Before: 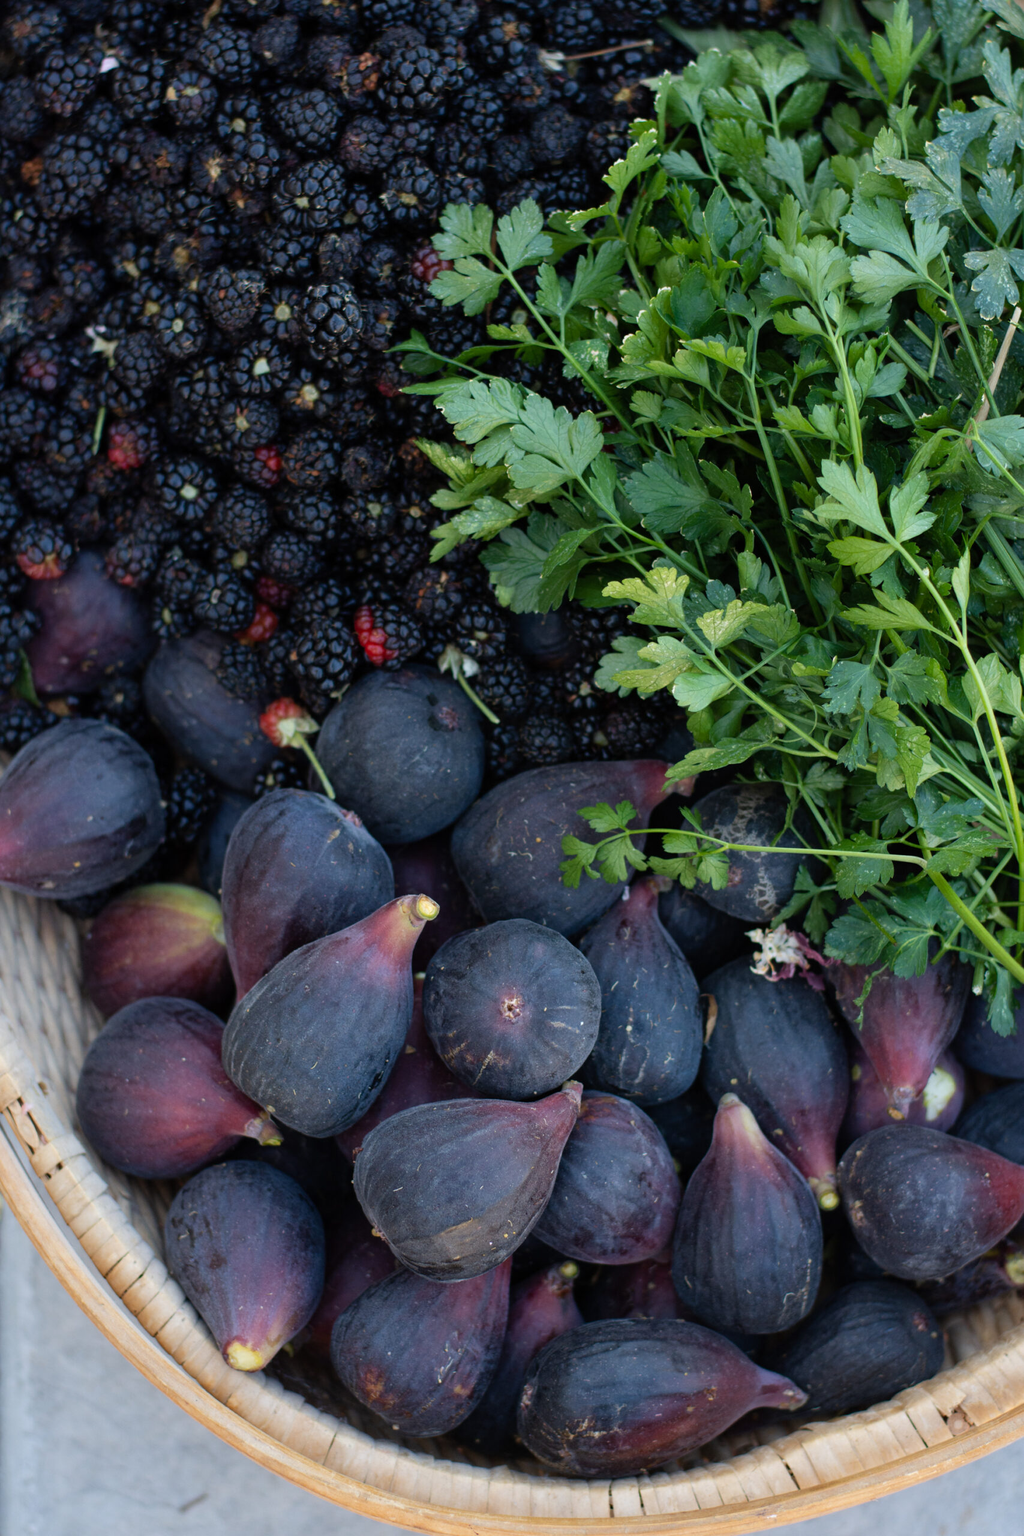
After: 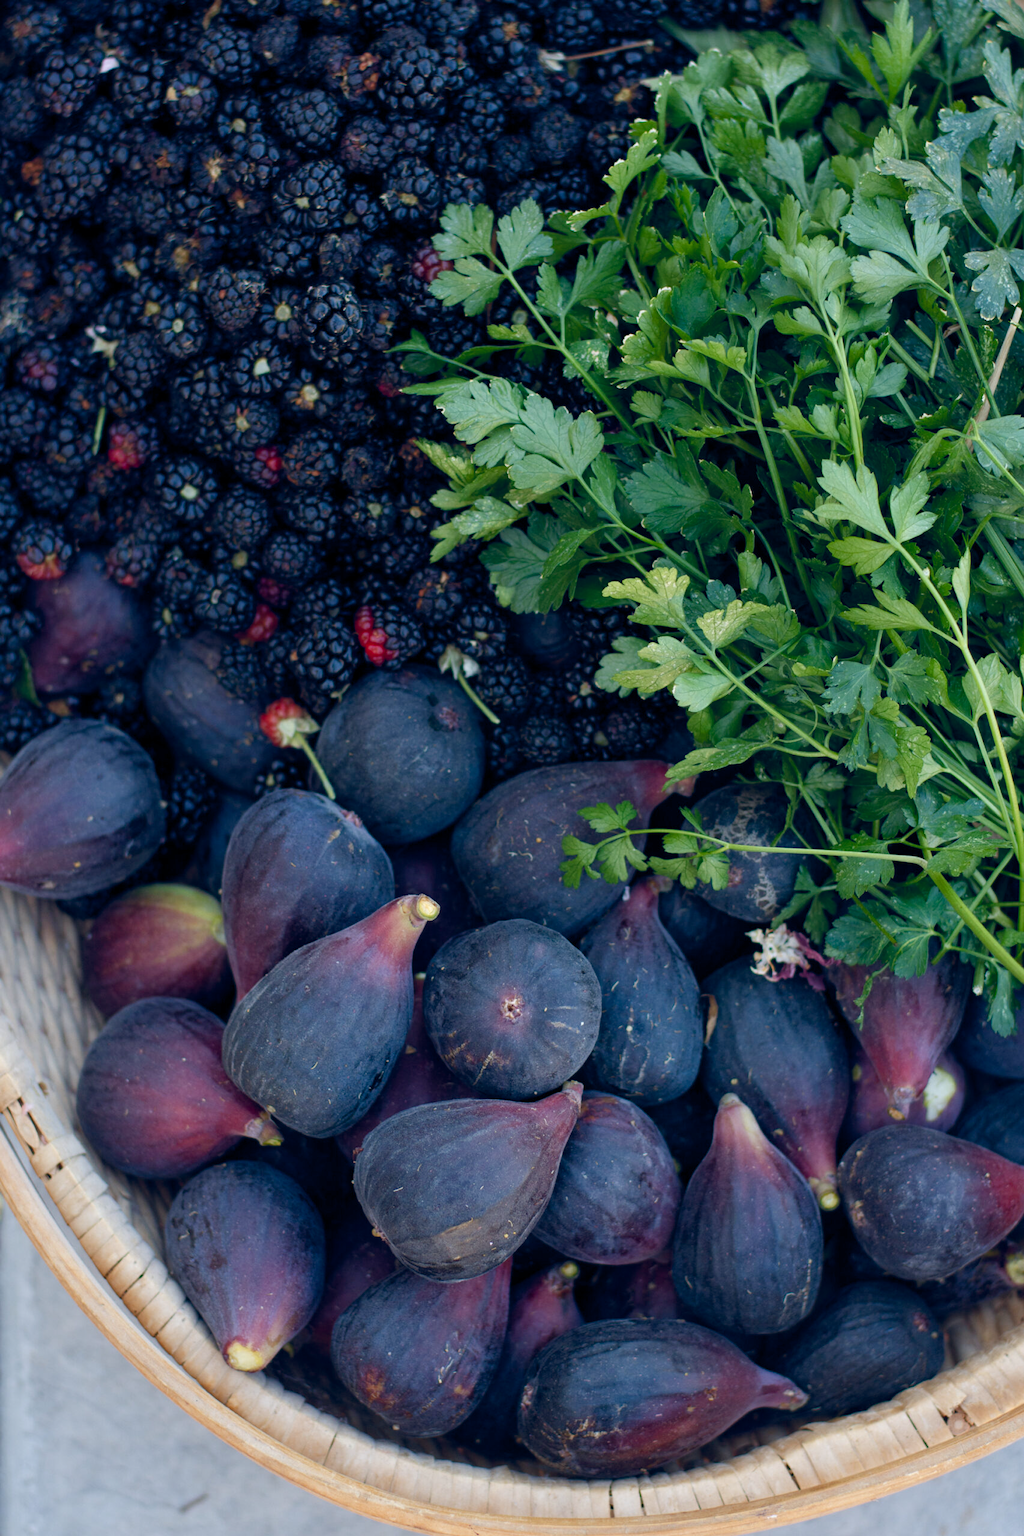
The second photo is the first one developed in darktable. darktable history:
color balance rgb: global offset › chroma 0.146%, global offset › hue 253.86°, perceptual saturation grading › global saturation 0.007%, perceptual saturation grading › highlights -25.042%, perceptual saturation grading › shadows 29.667%, global vibrance 20%
